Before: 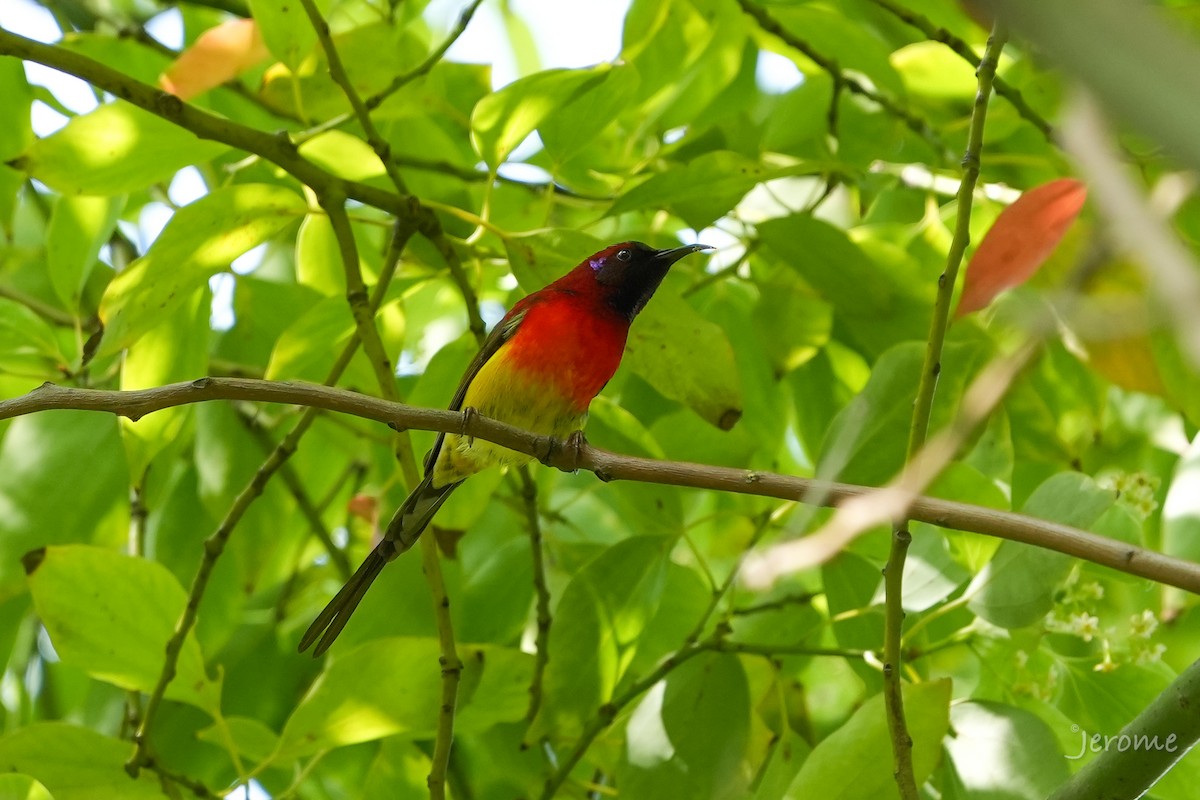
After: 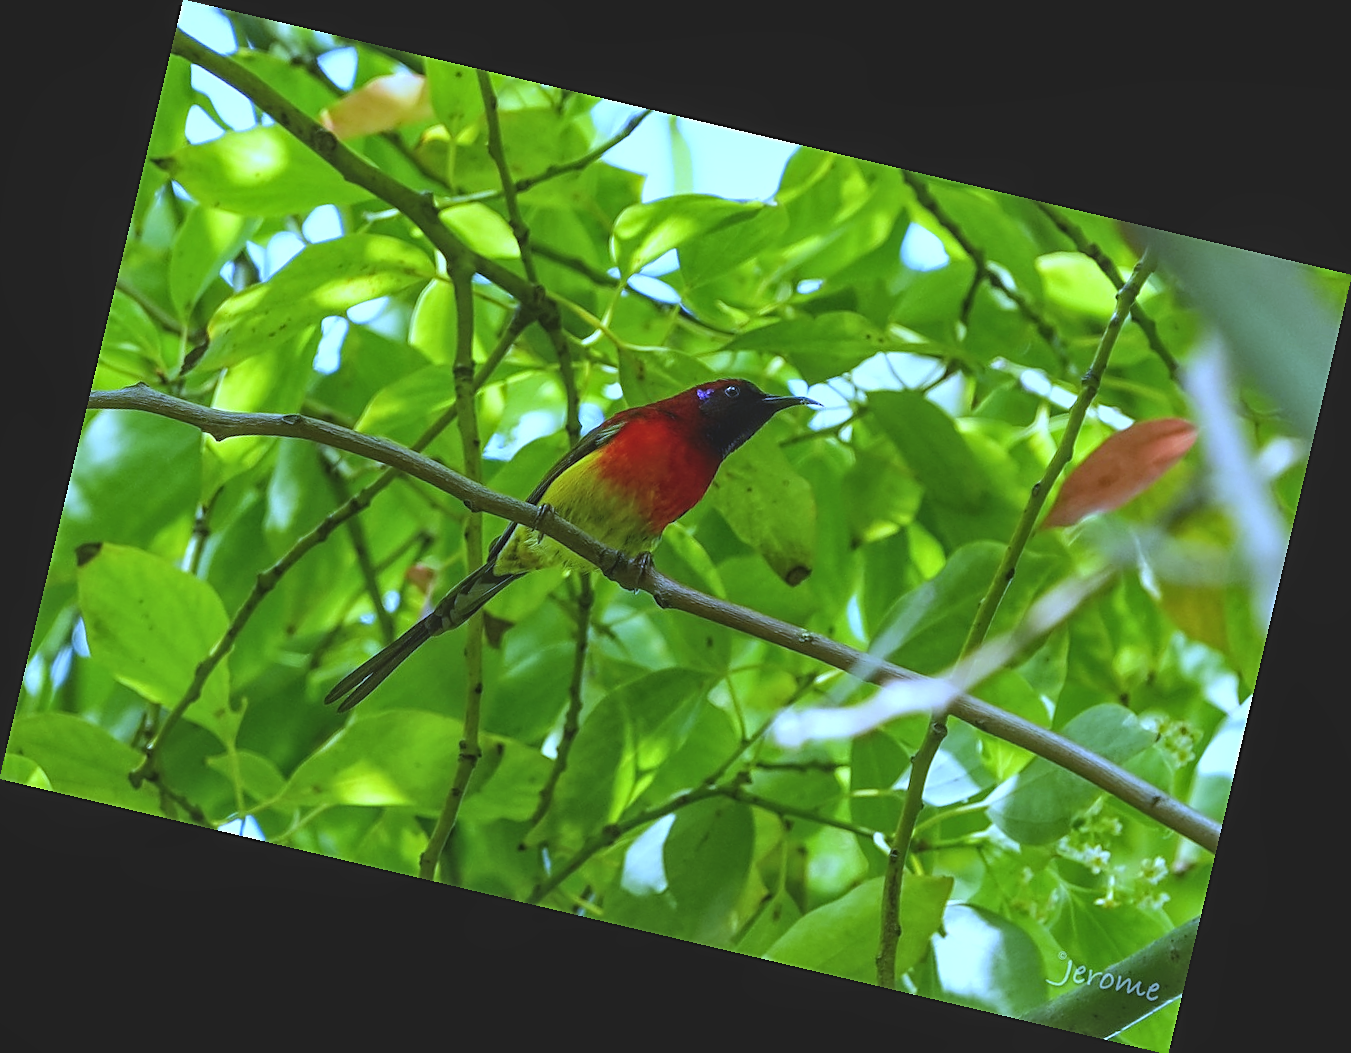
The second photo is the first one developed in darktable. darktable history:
local contrast: highlights 99%, shadows 86%, detail 160%, midtone range 0.2
rotate and perspective: rotation 13.27°, automatic cropping off
white balance: red 0.766, blue 1.537
contrast brightness saturation: contrast 0.04, saturation 0.07
sharpen: on, module defaults
exposure: black level correction -0.015, compensate highlight preservation false
